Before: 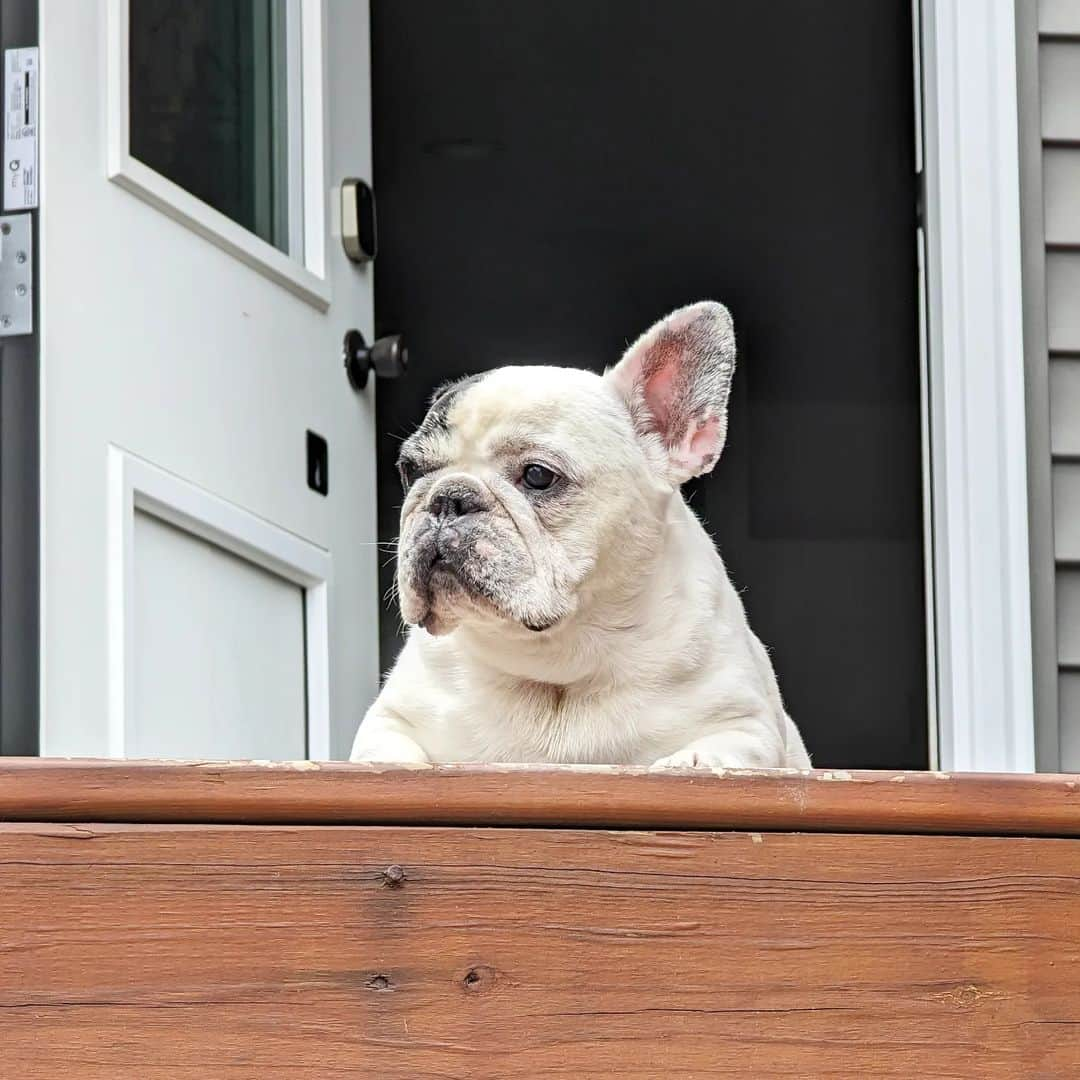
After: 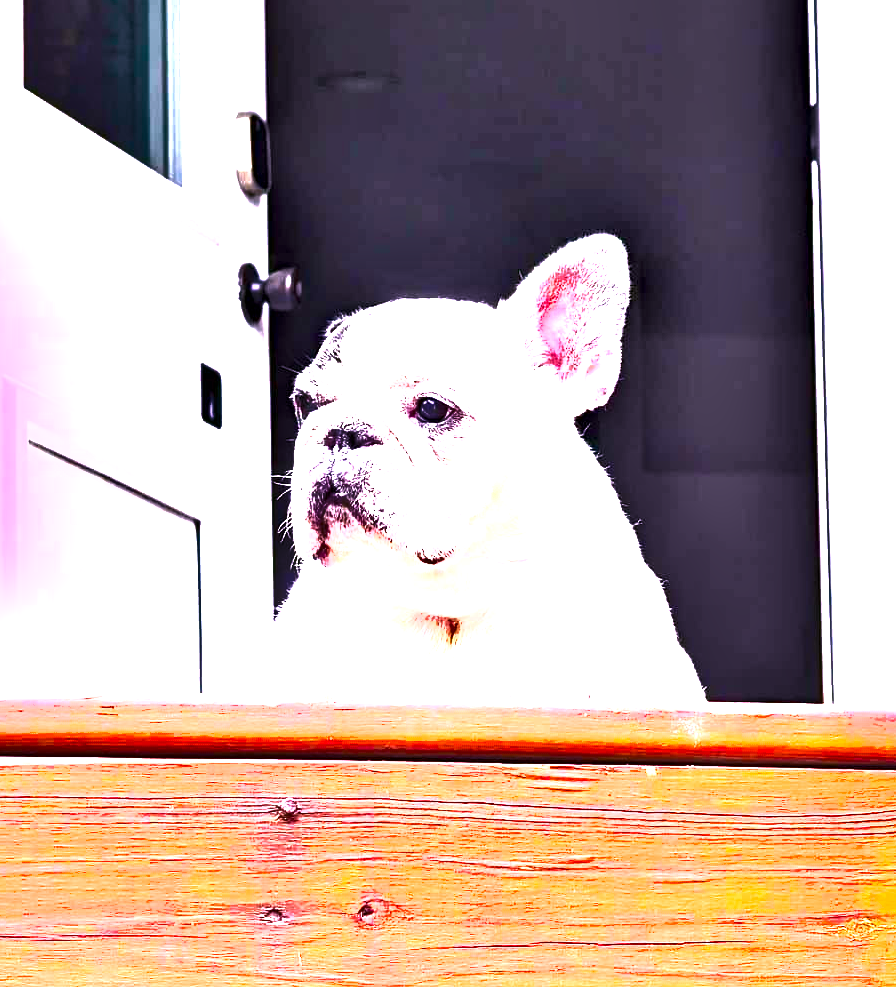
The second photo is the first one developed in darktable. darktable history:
local contrast: mode bilateral grid, contrast 21, coarseness 49, detail 161%, midtone range 0.2
crop: left 9.838%, top 6.285%, right 7.151%, bottom 2.27%
shadows and highlights: shadows 37.21, highlights -27.25, soften with gaussian
color balance rgb: shadows lift › chroma 3.049%, shadows lift › hue 280.03°, highlights gain › chroma 2.884%, highlights gain › hue 61.39°, linear chroma grading › shadows 10.715%, linear chroma grading › highlights 9.926%, linear chroma grading › global chroma 15.628%, linear chroma grading › mid-tones 14.746%, perceptual saturation grading › global saturation 25.306%, perceptual brilliance grading › global brilliance 34.993%, perceptual brilliance grading › highlights 50.698%, perceptual brilliance grading › mid-tones 59.984%, perceptual brilliance grading › shadows 34.87%
color calibration: output R [1.107, -0.012, -0.003, 0], output B [0, 0, 1.308, 0], illuminant same as pipeline (D50), adaptation none (bypass), x 0.332, y 0.334, temperature 5005.41 K
